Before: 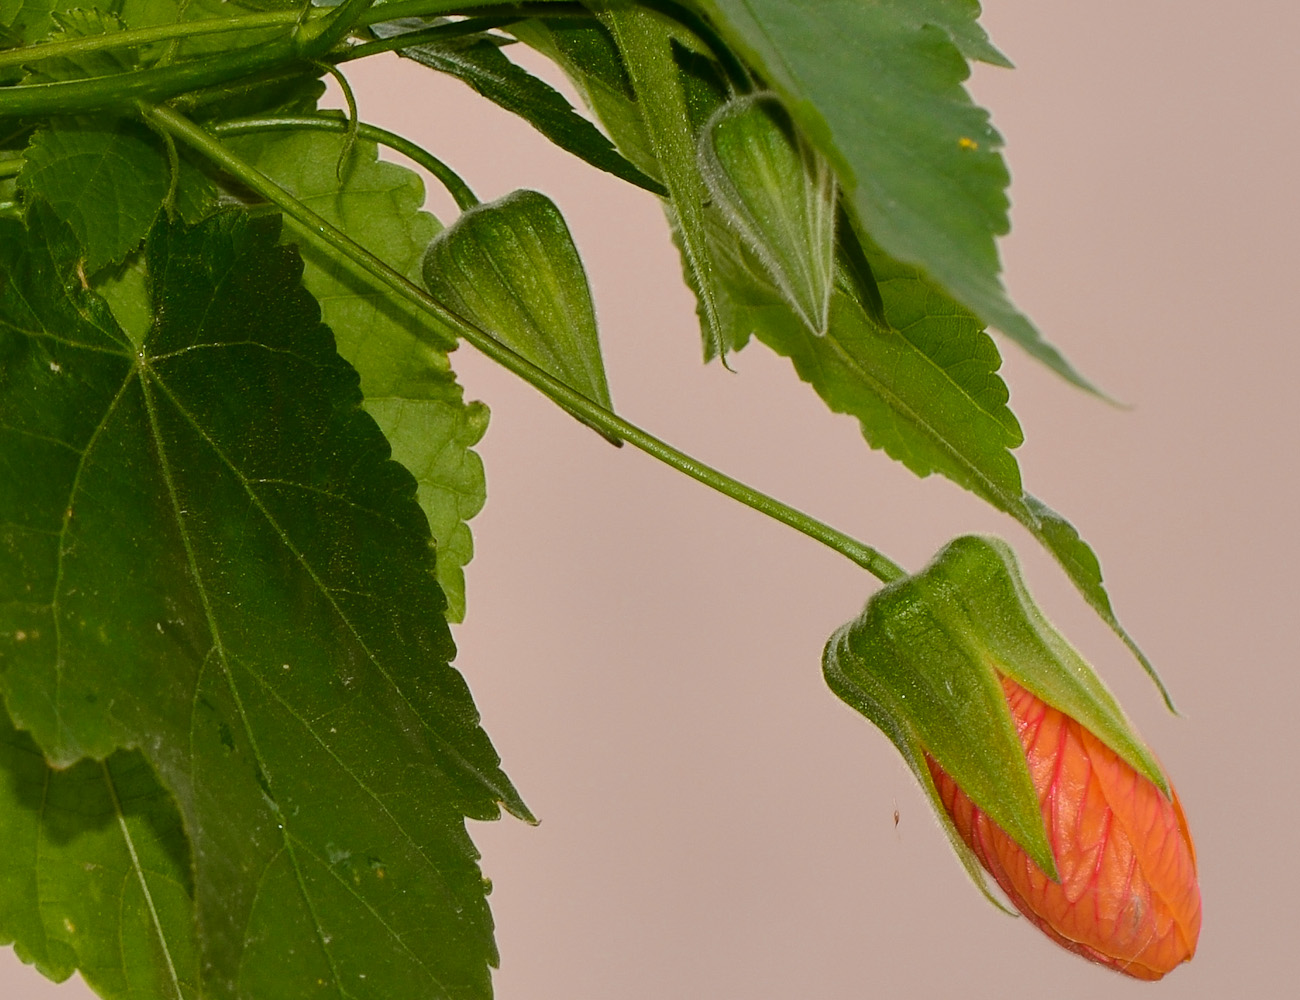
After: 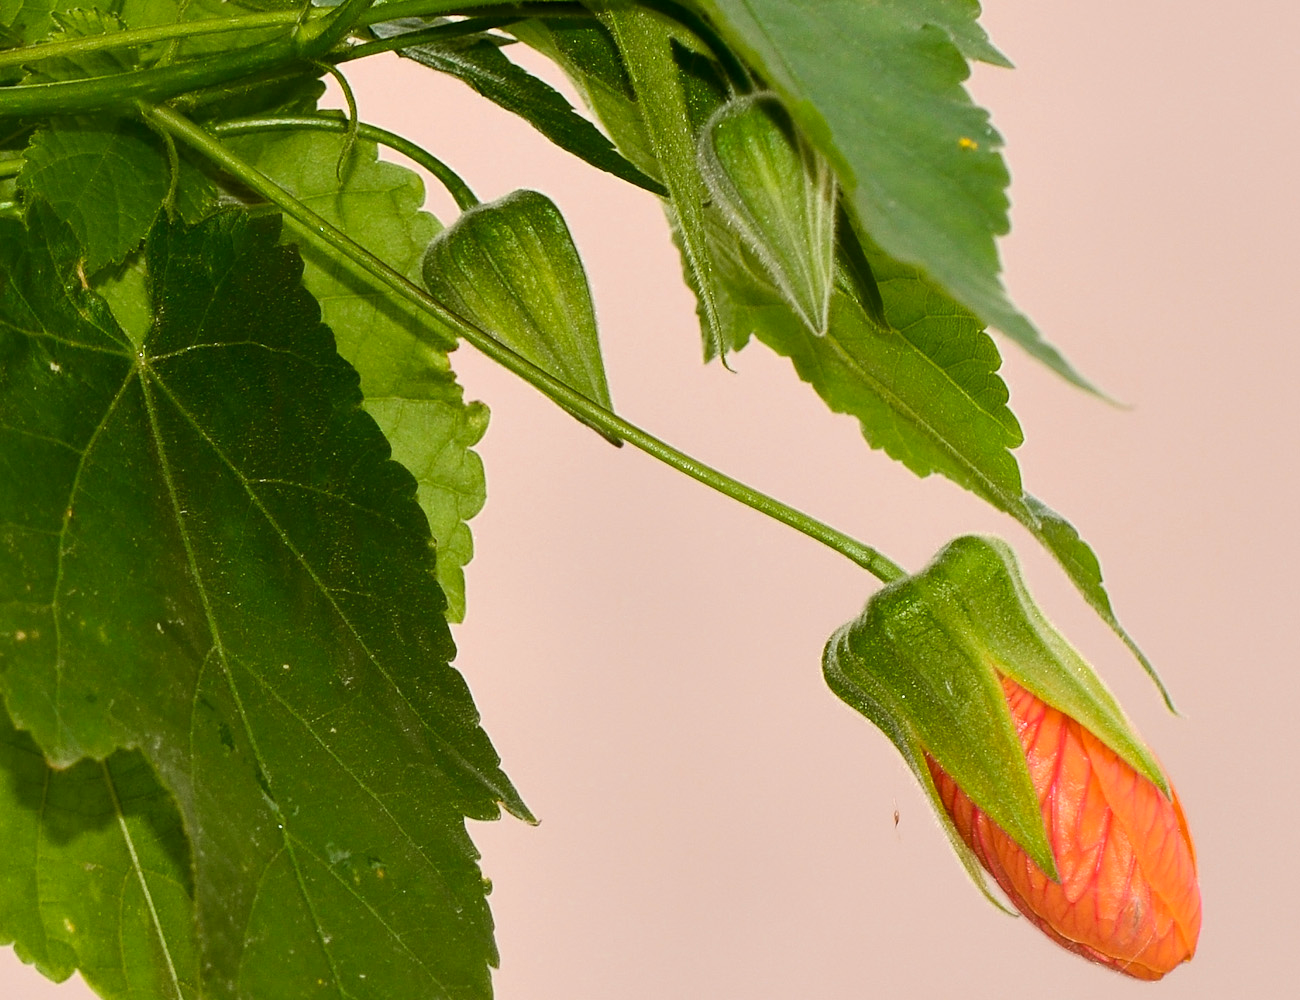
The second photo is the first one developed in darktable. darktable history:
tone curve: curves: ch0 [(0, 0) (0.265, 0.253) (0.732, 0.751) (1, 1)], color space Lab, linked channels, preserve colors none
exposure: black level correction 0.001, exposure 0.5 EV, compensate exposure bias true, compensate highlight preservation false
